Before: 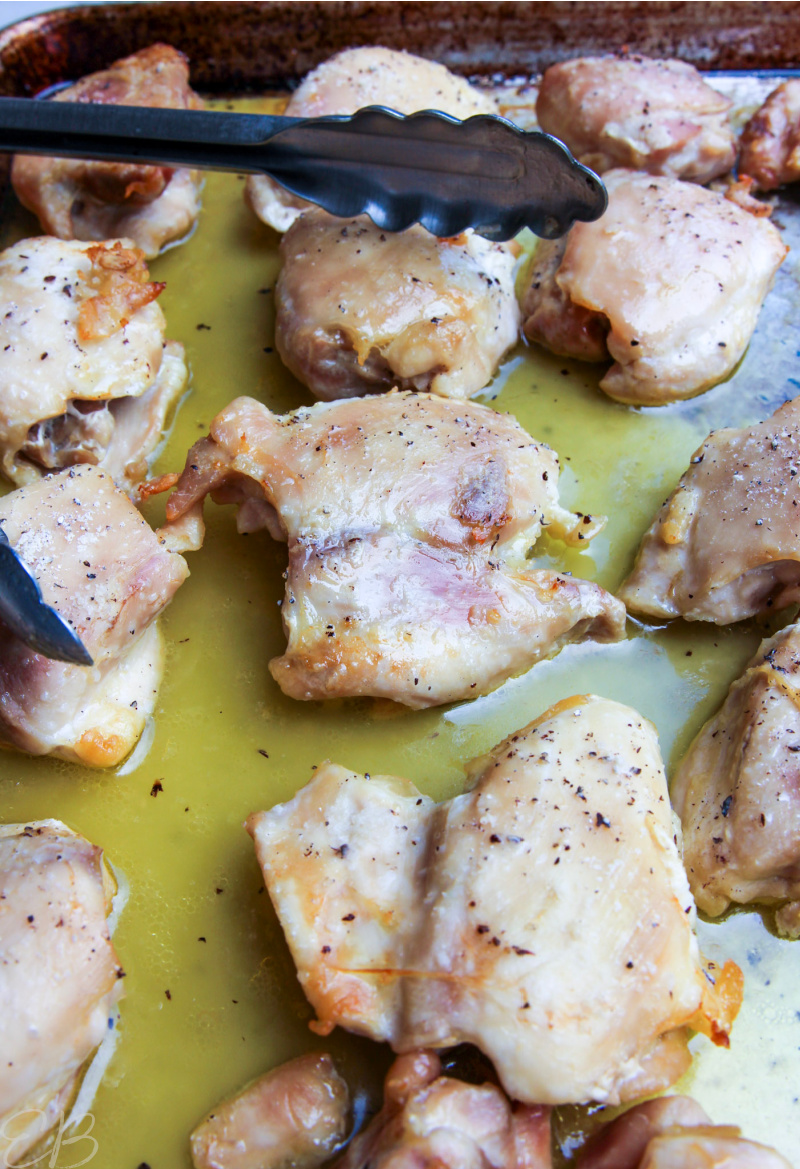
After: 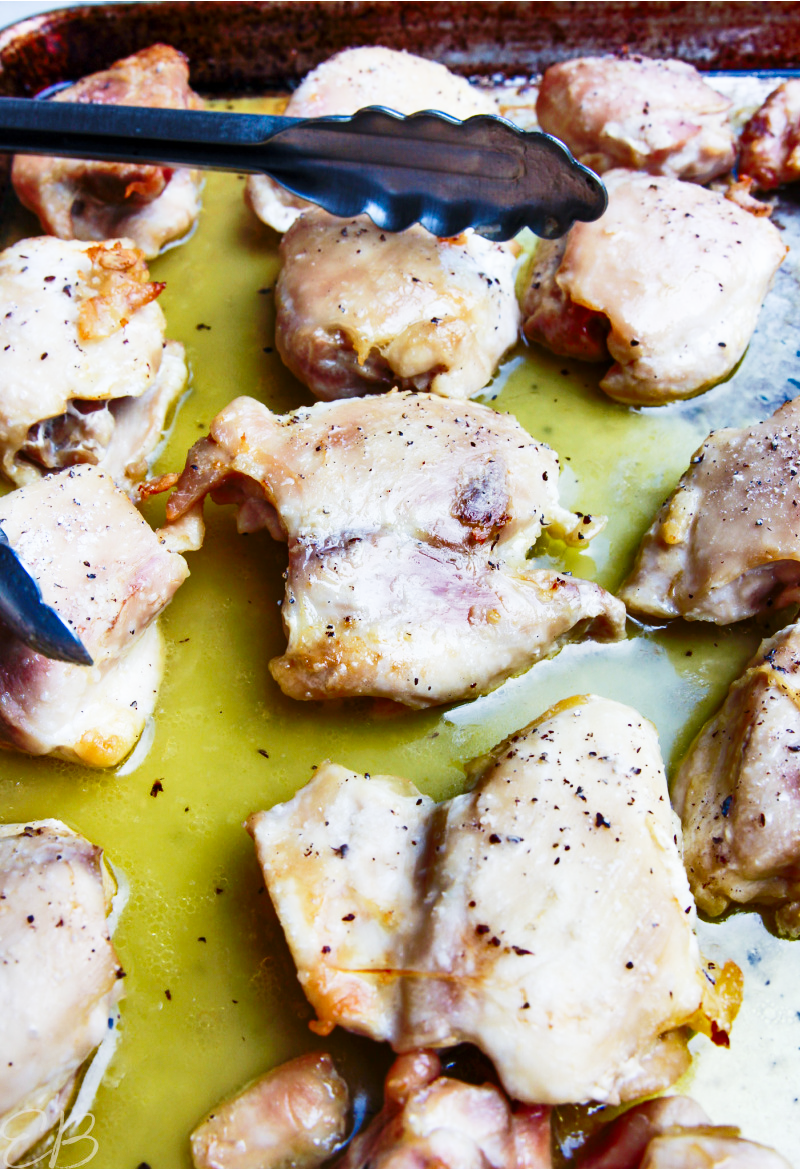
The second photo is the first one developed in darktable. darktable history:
shadows and highlights: radius 109.01, shadows 45.34, highlights -66.4, highlights color adjustment 49.87%, low approximation 0.01, soften with gaussian
base curve: curves: ch0 [(0, 0) (0.028, 0.03) (0.121, 0.232) (0.46, 0.748) (0.859, 0.968) (1, 1)], preserve colors none
